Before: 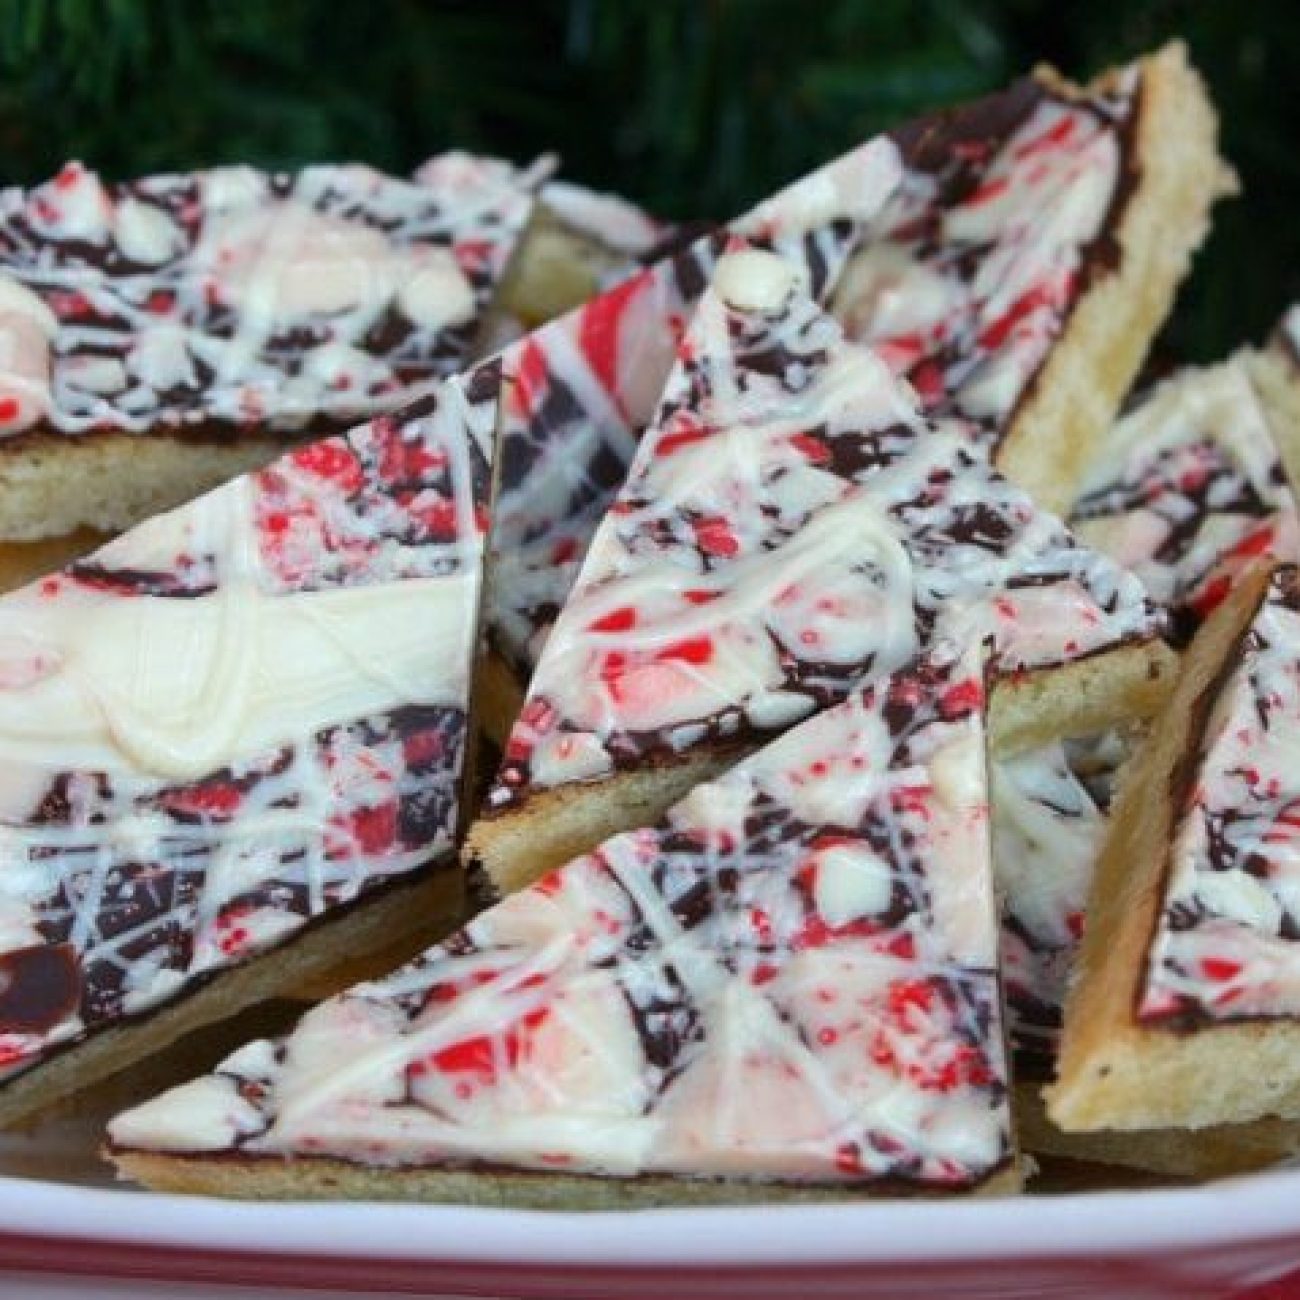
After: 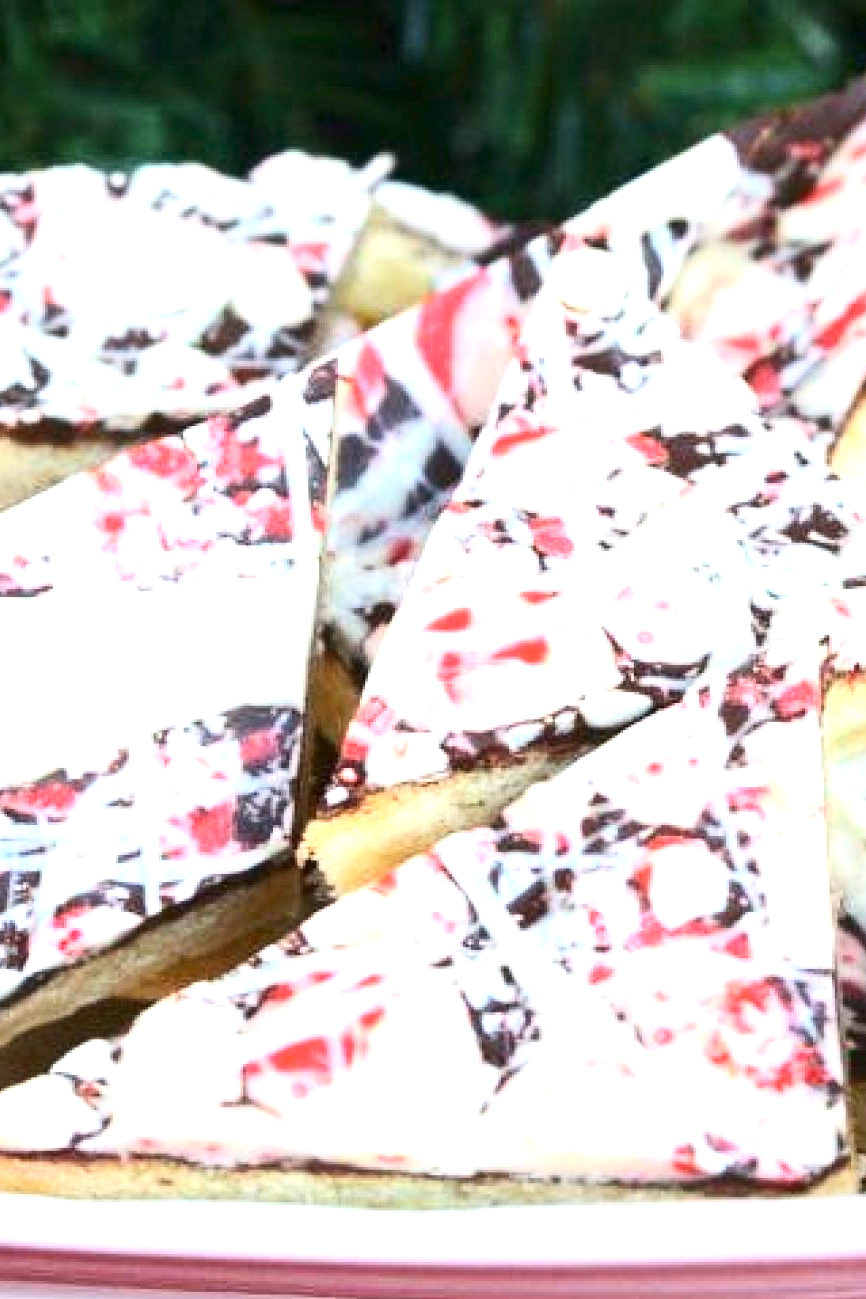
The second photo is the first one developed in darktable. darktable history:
crop and rotate: left 12.648%, right 20.685%
exposure: black level correction 0, exposure 1.675 EV, compensate exposure bias true, compensate highlight preservation false
contrast brightness saturation: contrast 0.24, brightness 0.09
